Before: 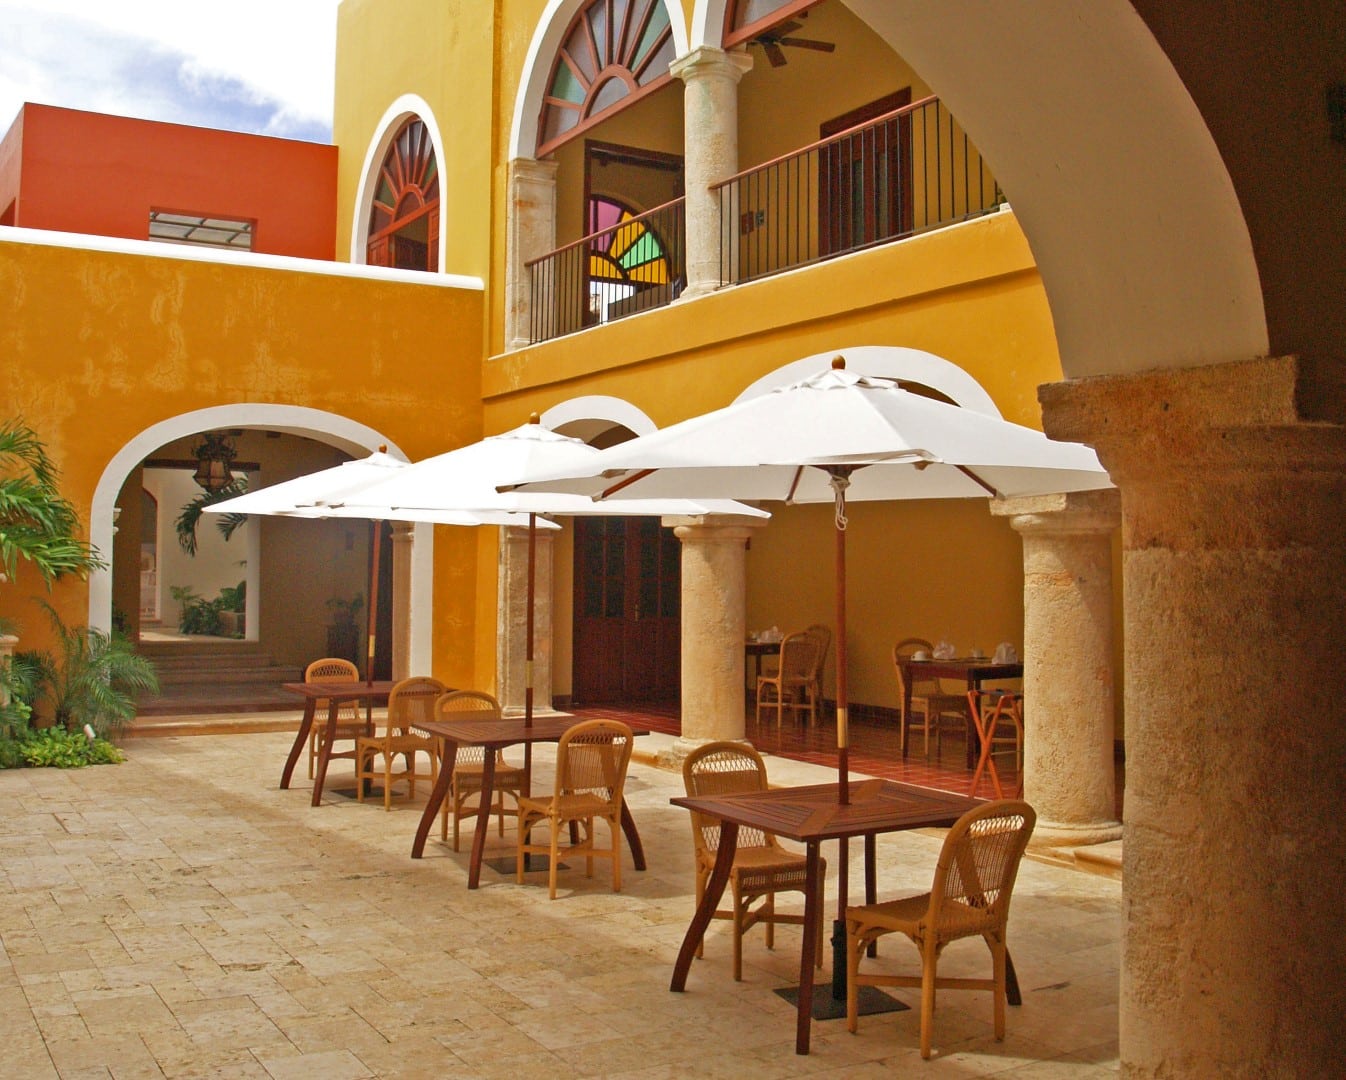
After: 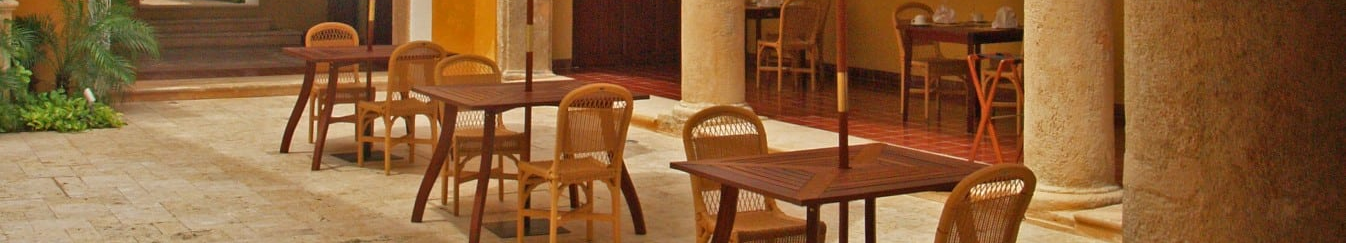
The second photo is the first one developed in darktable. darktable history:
crop and rotate: top 59.024%, bottom 18.387%
